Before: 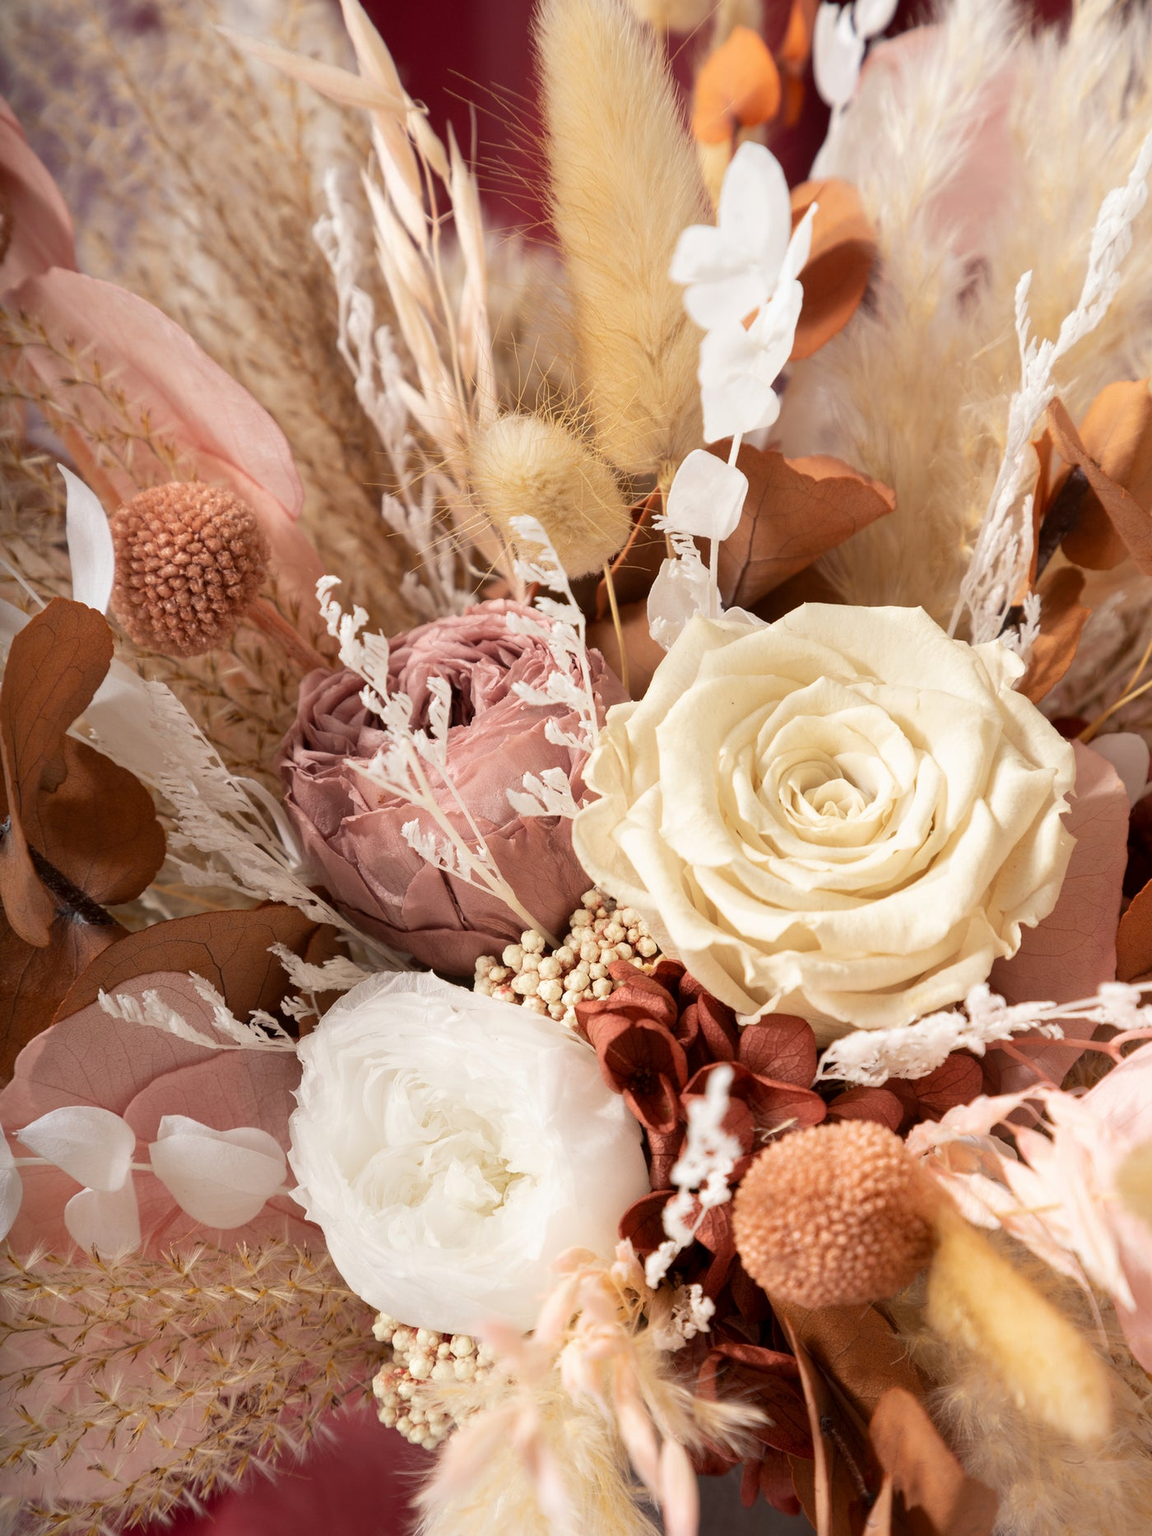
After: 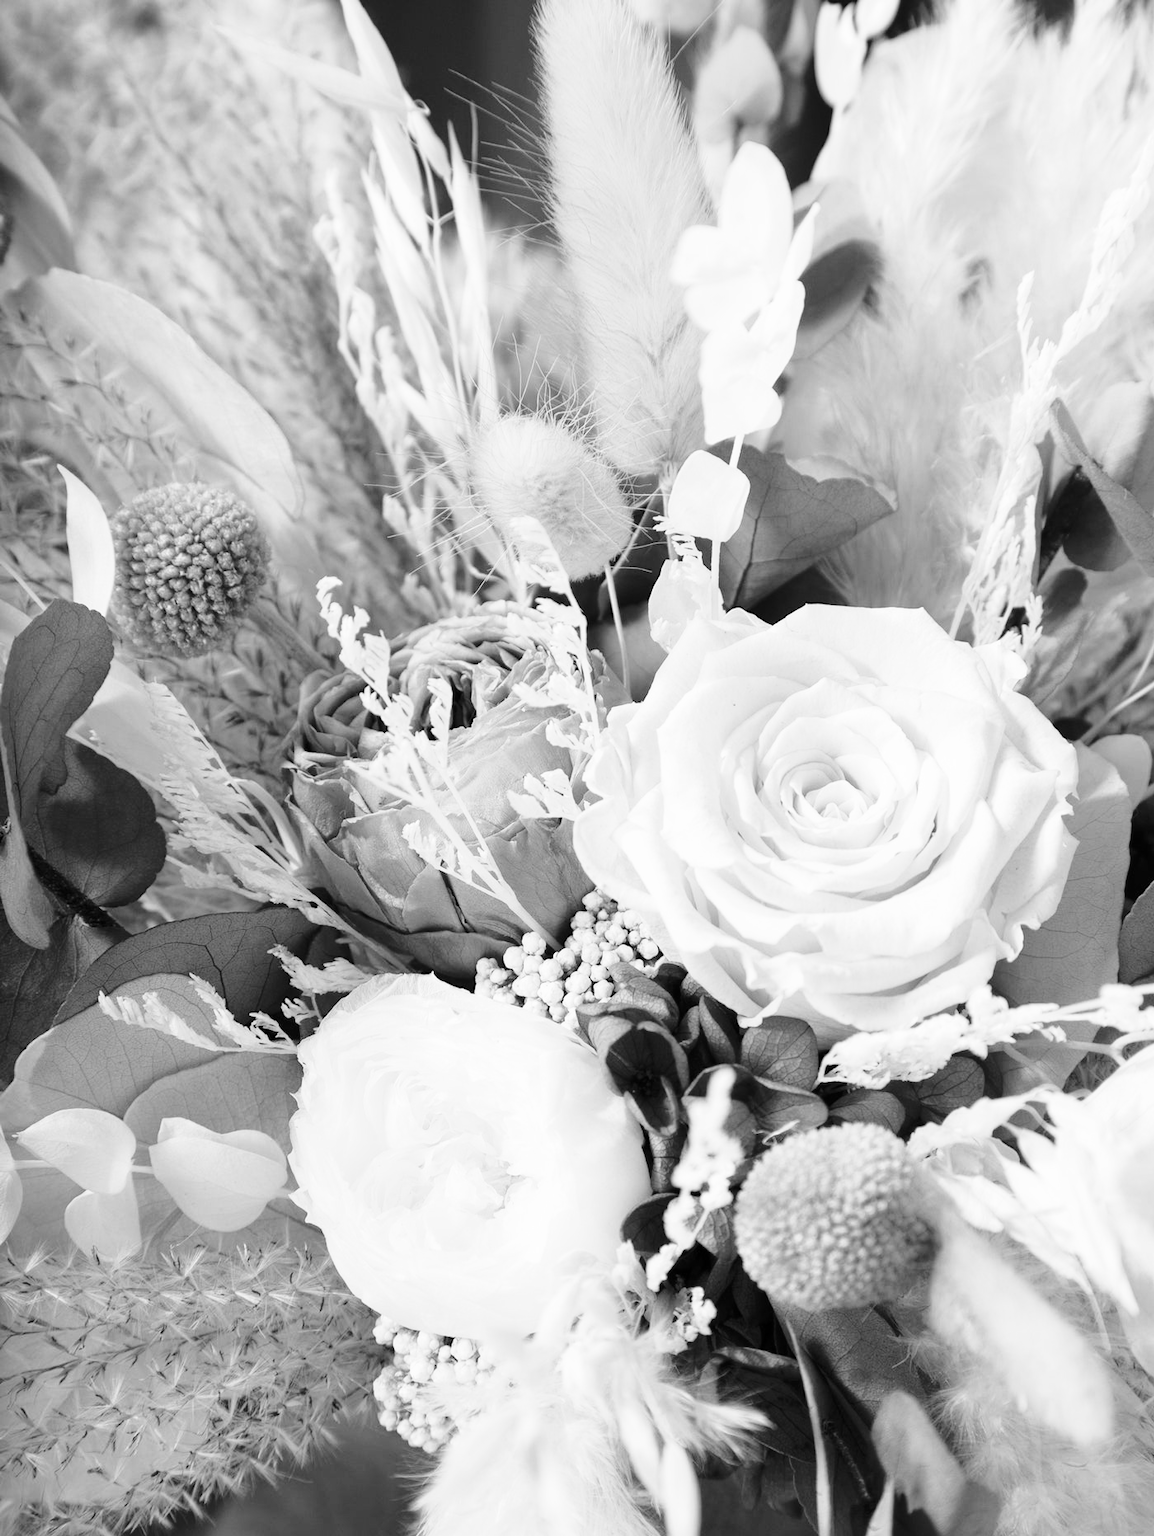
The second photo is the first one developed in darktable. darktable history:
crop: top 0.05%, bottom 0.098%
monochrome: on, module defaults
base curve: curves: ch0 [(0, 0) (0.028, 0.03) (0.121, 0.232) (0.46, 0.748) (0.859, 0.968) (1, 1)]
